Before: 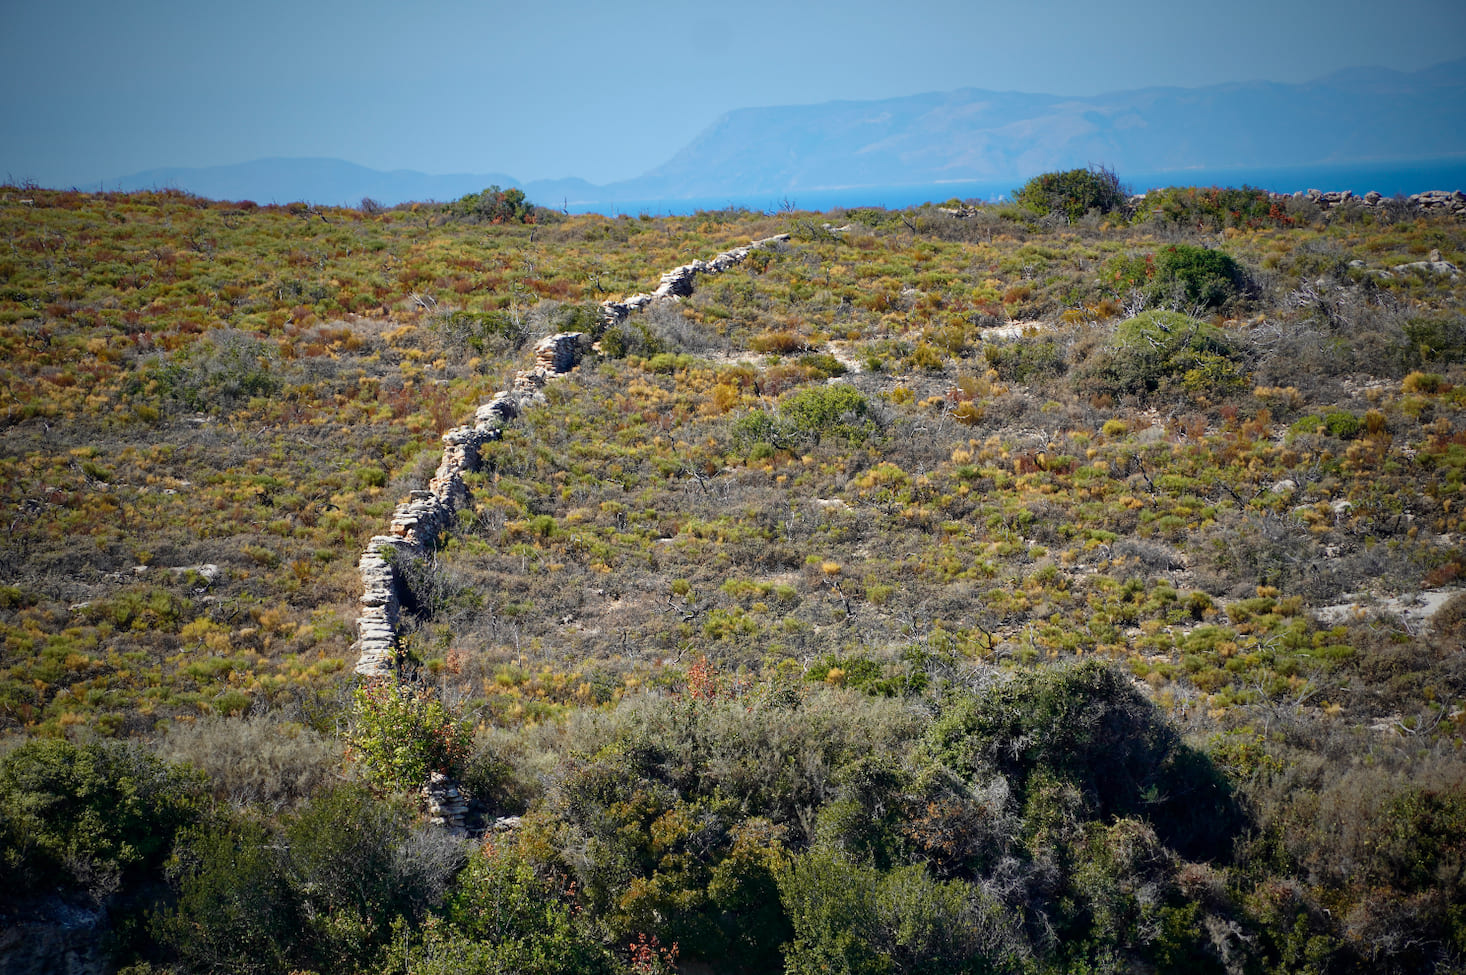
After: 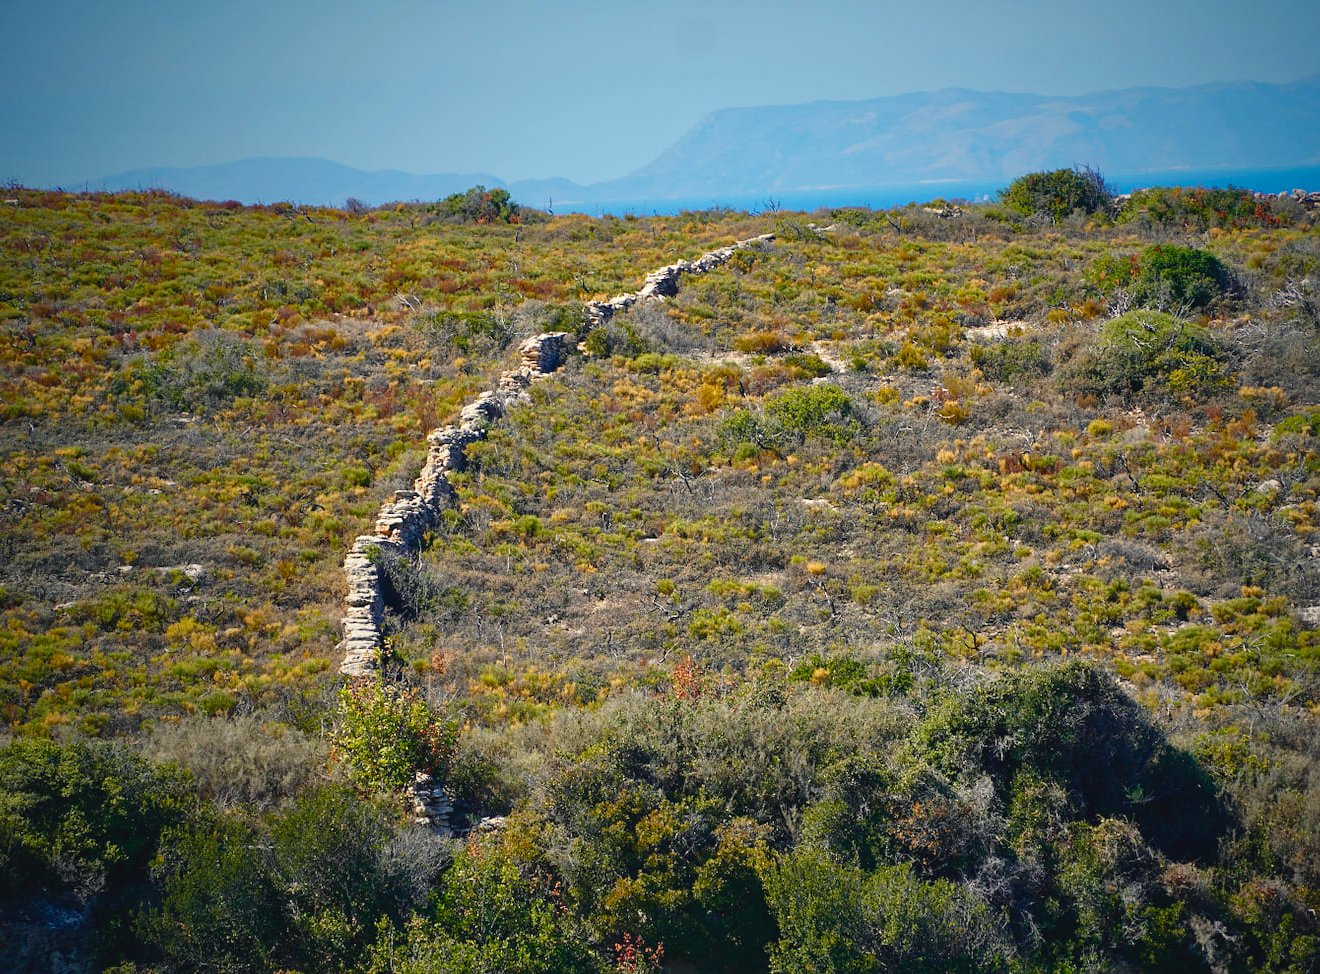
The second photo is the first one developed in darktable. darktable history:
color balance rgb: shadows lift › chroma 2%, shadows lift › hue 219.6°, power › hue 313.2°, highlights gain › chroma 3%, highlights gain › hue 75.6°, global offset › luminance 0.5%, perceptual saturation grading › global saturation 15.33%, perceptual saturation grading › highlights -19.33%, perceptual saturation grading › shadows 20%, global vibrance 20%
sharpen: amount 0.2
crop and rotate: left 1.088%, right 8.807%
